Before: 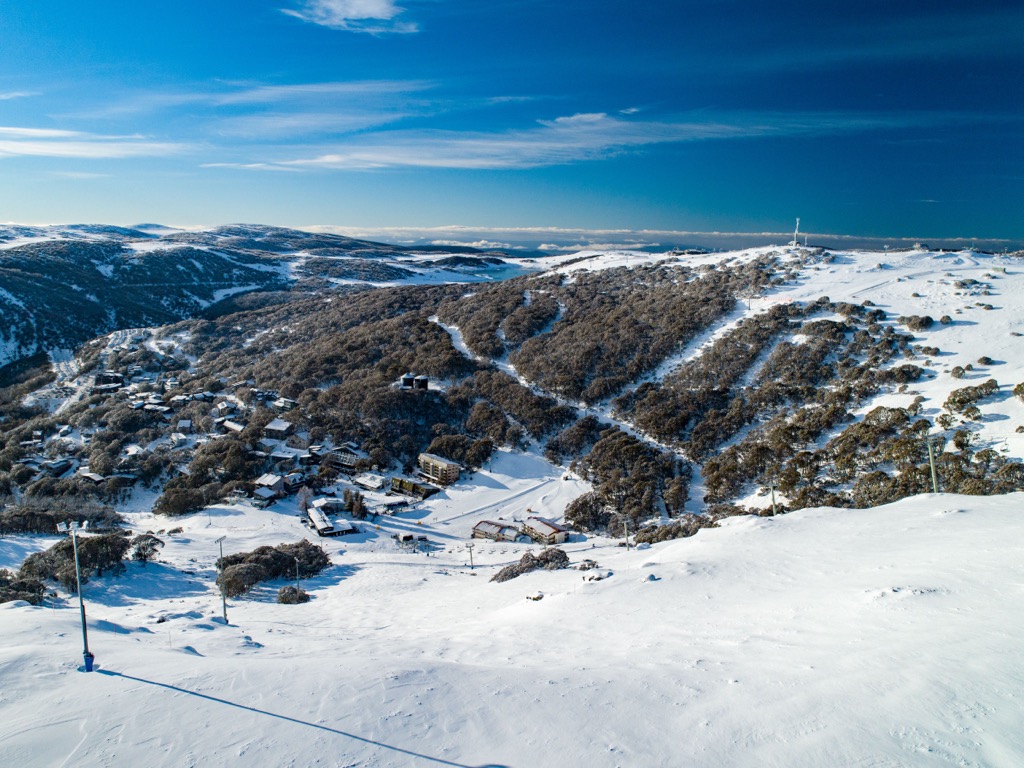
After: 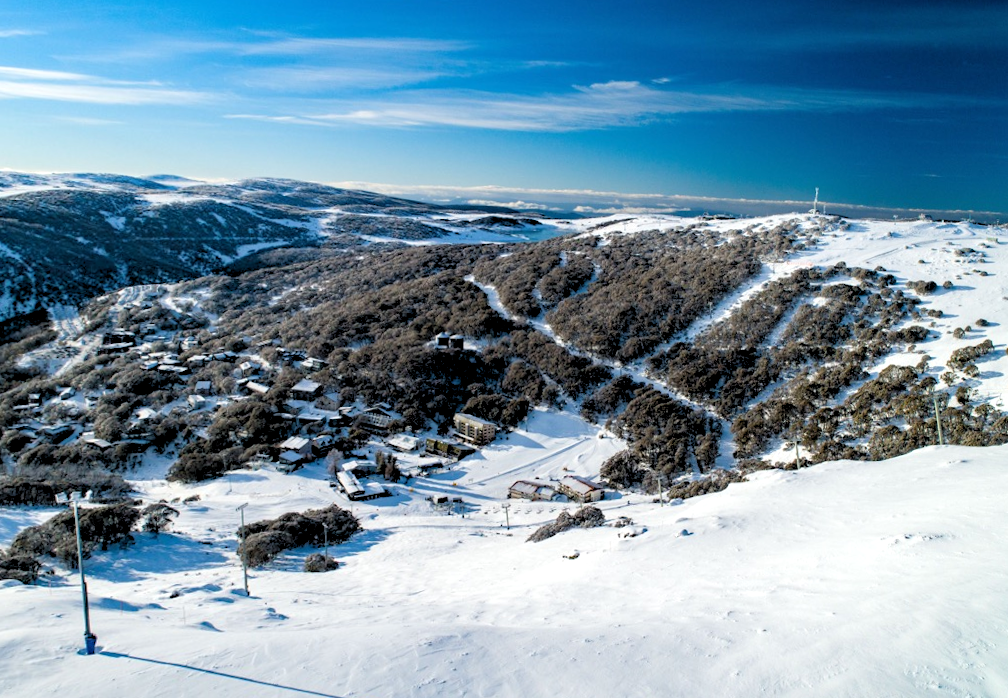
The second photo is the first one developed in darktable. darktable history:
rgb levels: levels [[0.013, 0.434, 0.89], [0, 0.5, 1], [0, 0.5, 1]]
rotate and perspective: rotation -0.013°, lens shift (vertical) -0.027, lens shift (horizontal) 0.178, crop left 0.016, crop right 0.989, crop top 0.082, crop bottom 0.918
